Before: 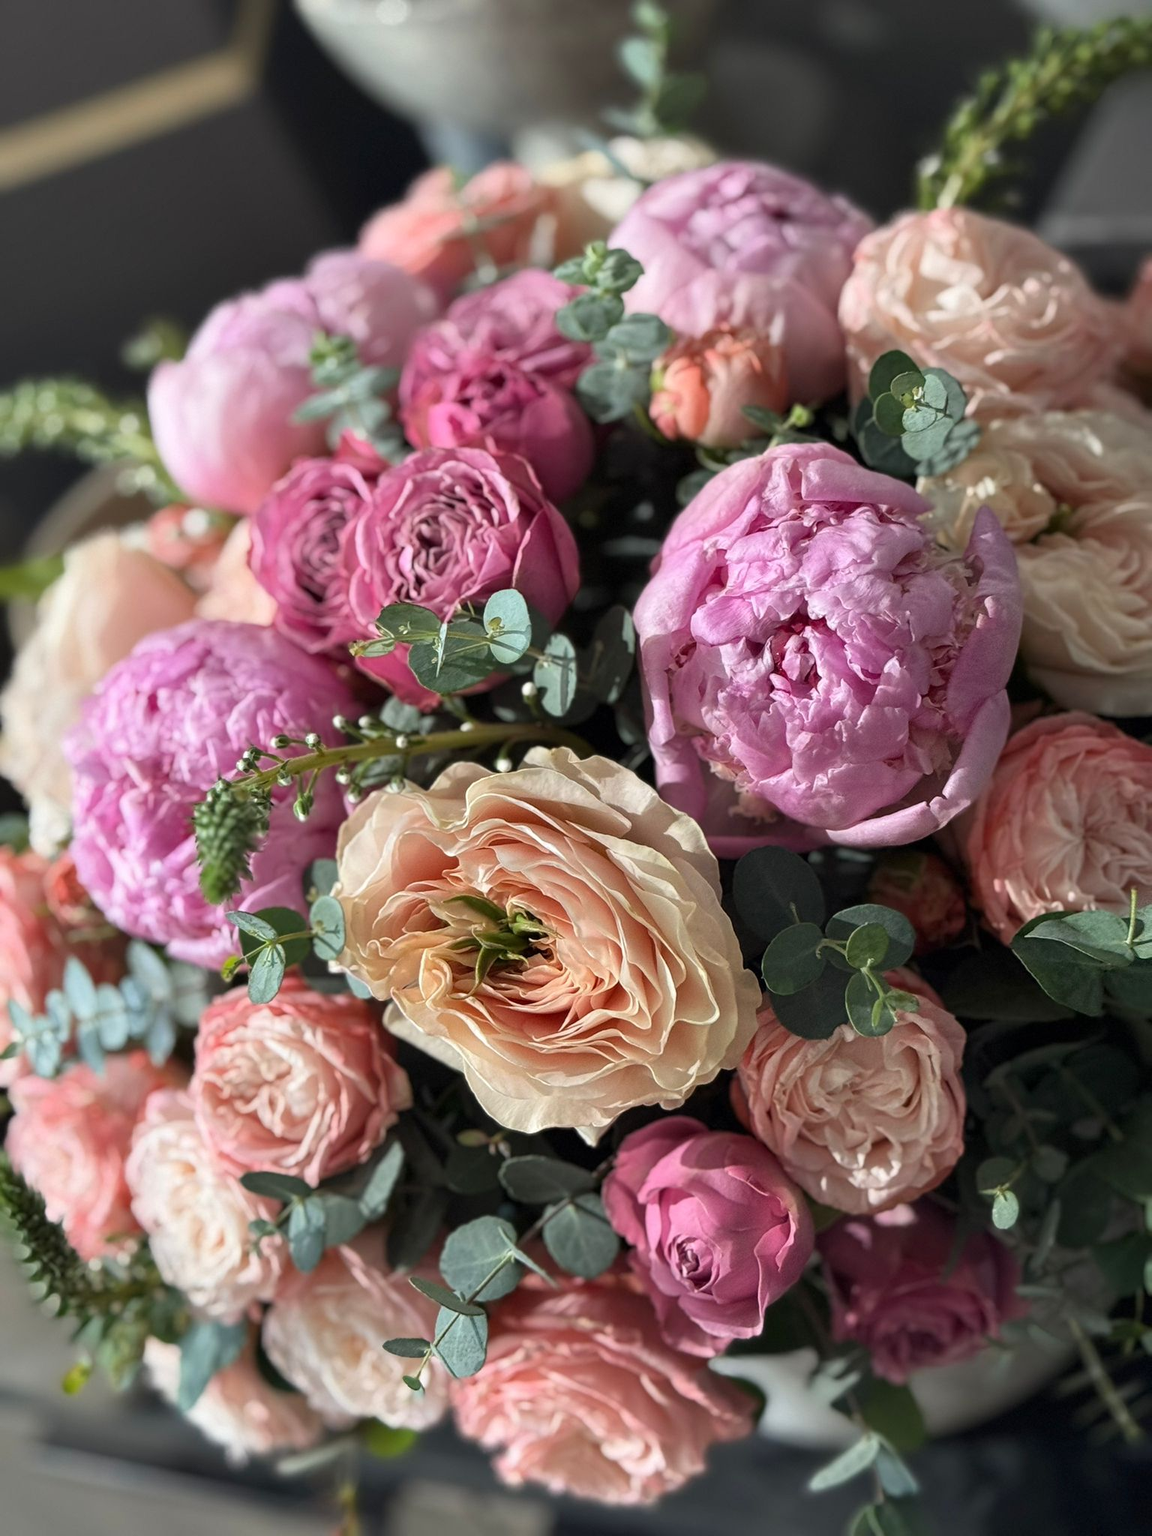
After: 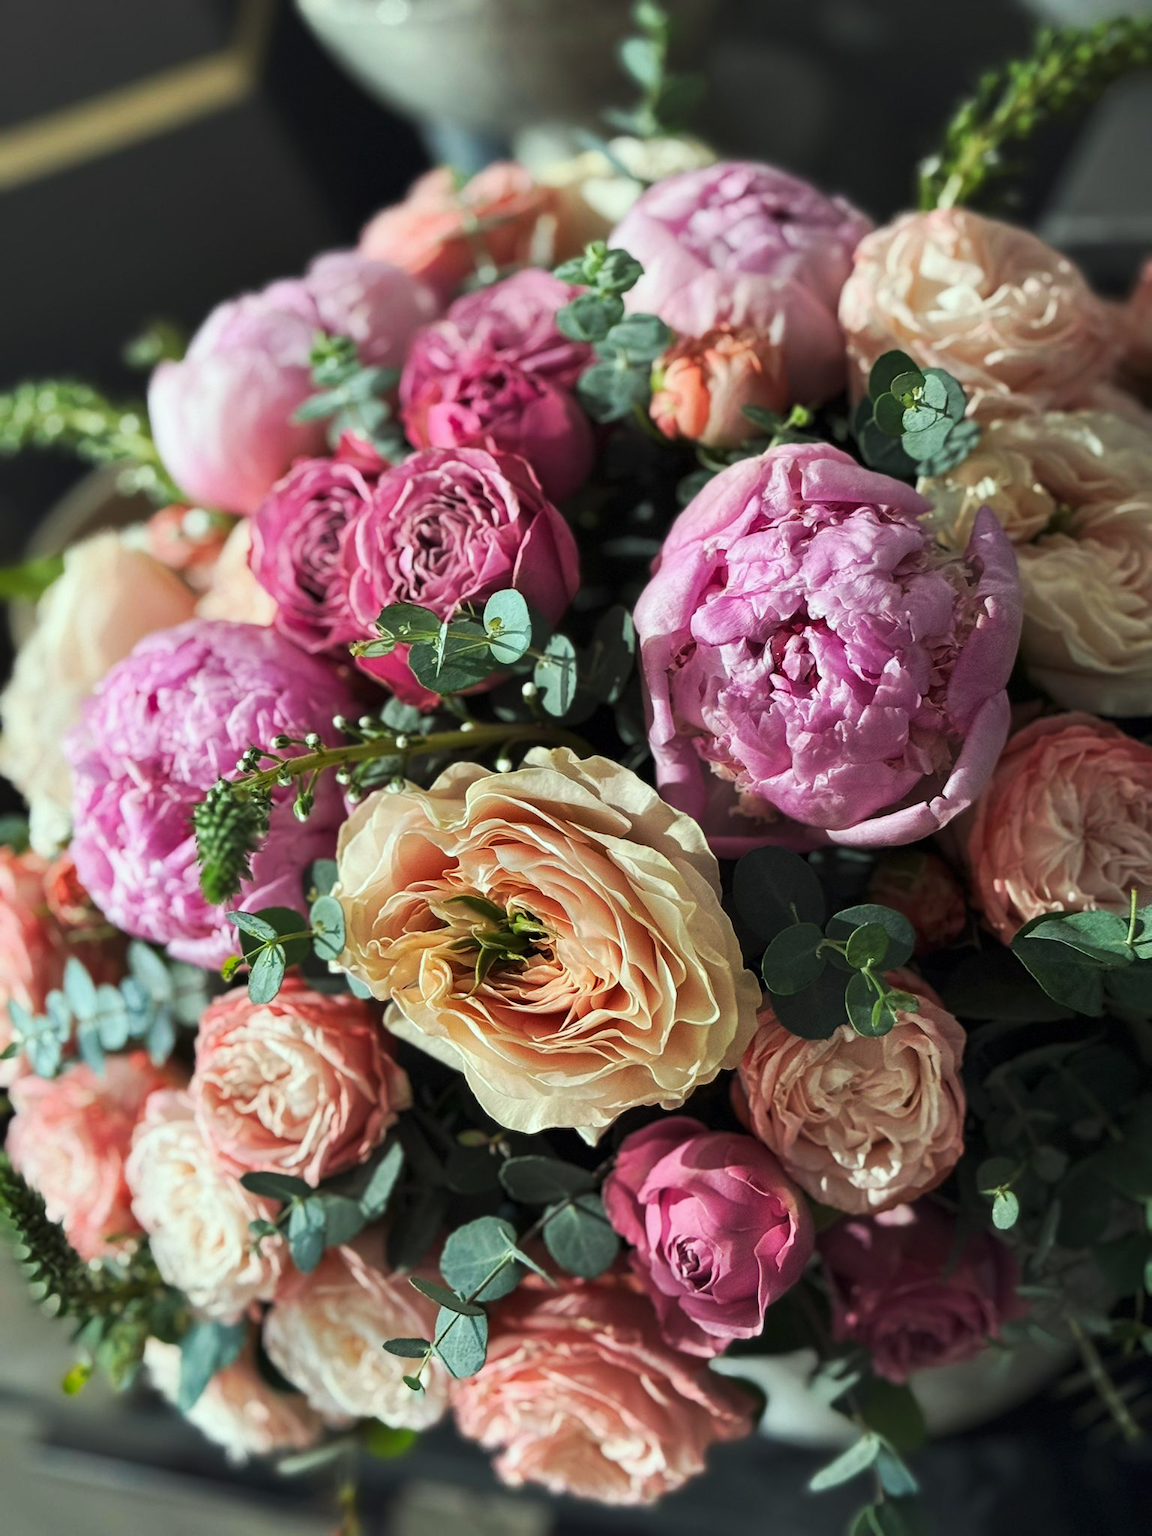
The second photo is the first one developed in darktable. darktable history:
color correction: highlights a* -8, highlights b* 3.1
tone curve: curves: ch0 [(0, 0) (0.003, 0.003) (0.011, 0.011) (0.025, 0.022) (0.044, 0.039) (0.069, 0.055) (0.1, 0.074) (0.136, 0.101) (0.177, 0.134) (0.224, 0.171) (0.277, 0.216) (0.335, 0.277) (0.399, 0.345) (0.468, 0.427) (0.543, 0.526) (0.623, 0.636) (0.709, 0.731) (0.801, 0.822) (0.898, 0.917) (1, 1)], preserve colors none
